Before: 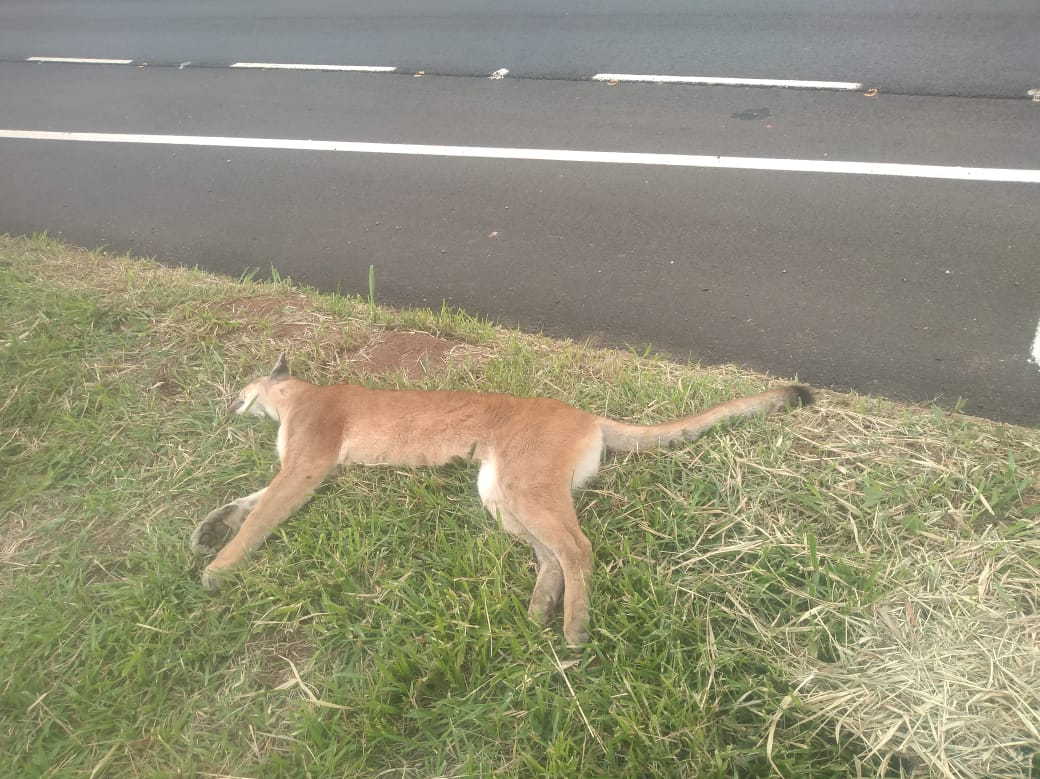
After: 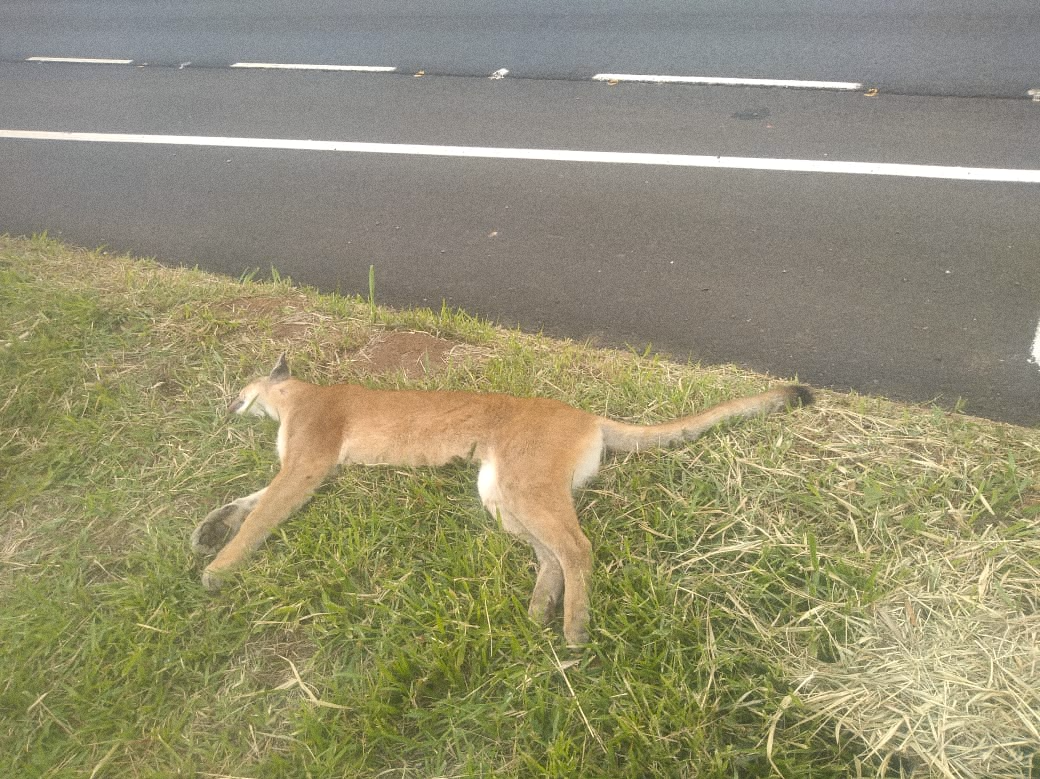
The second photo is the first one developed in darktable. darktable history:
grain: coarseness 0.09 ISO
color contrast: green-magenta contrast 0.85, blue-yellow contrast 1.25, unbound 0
